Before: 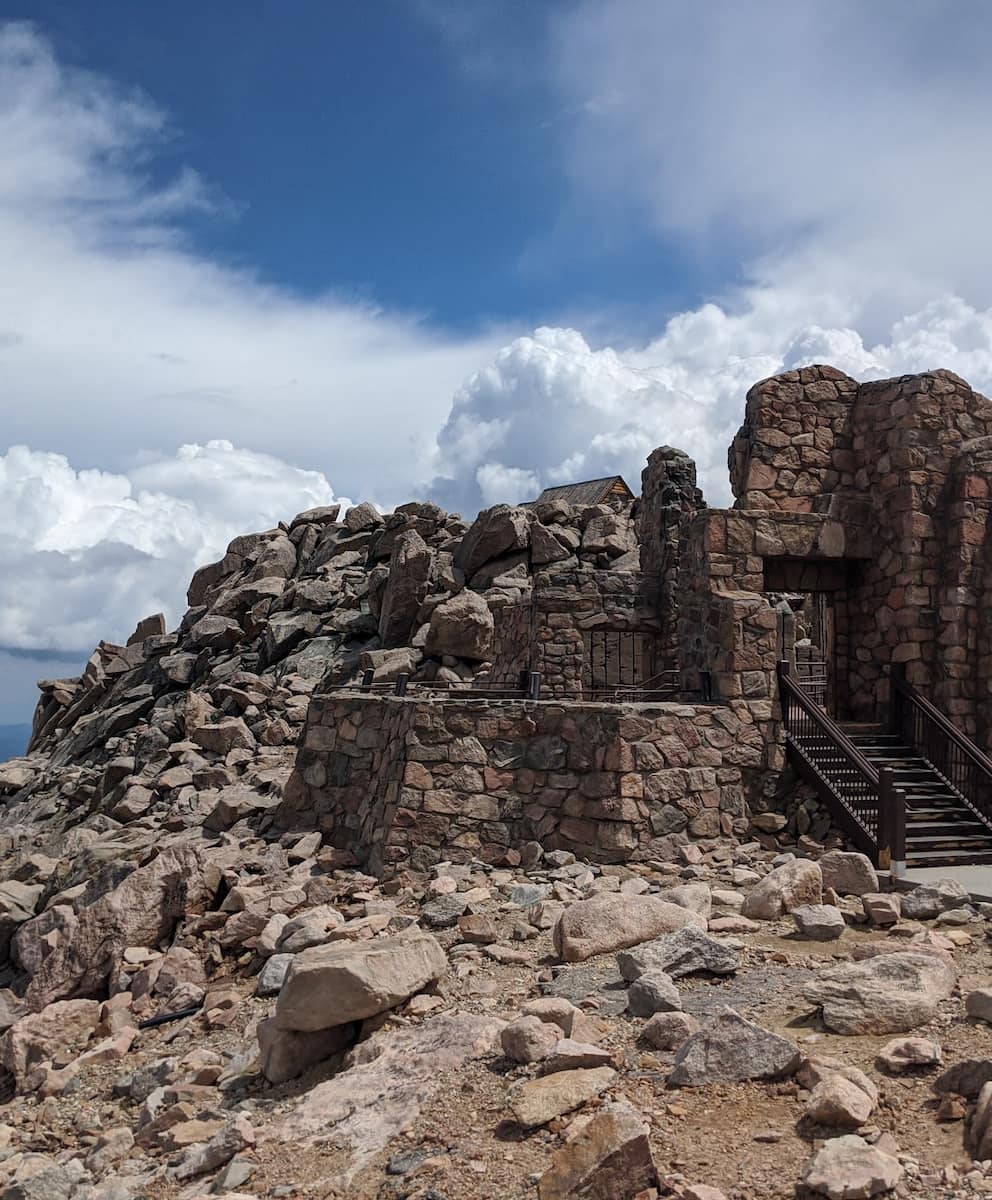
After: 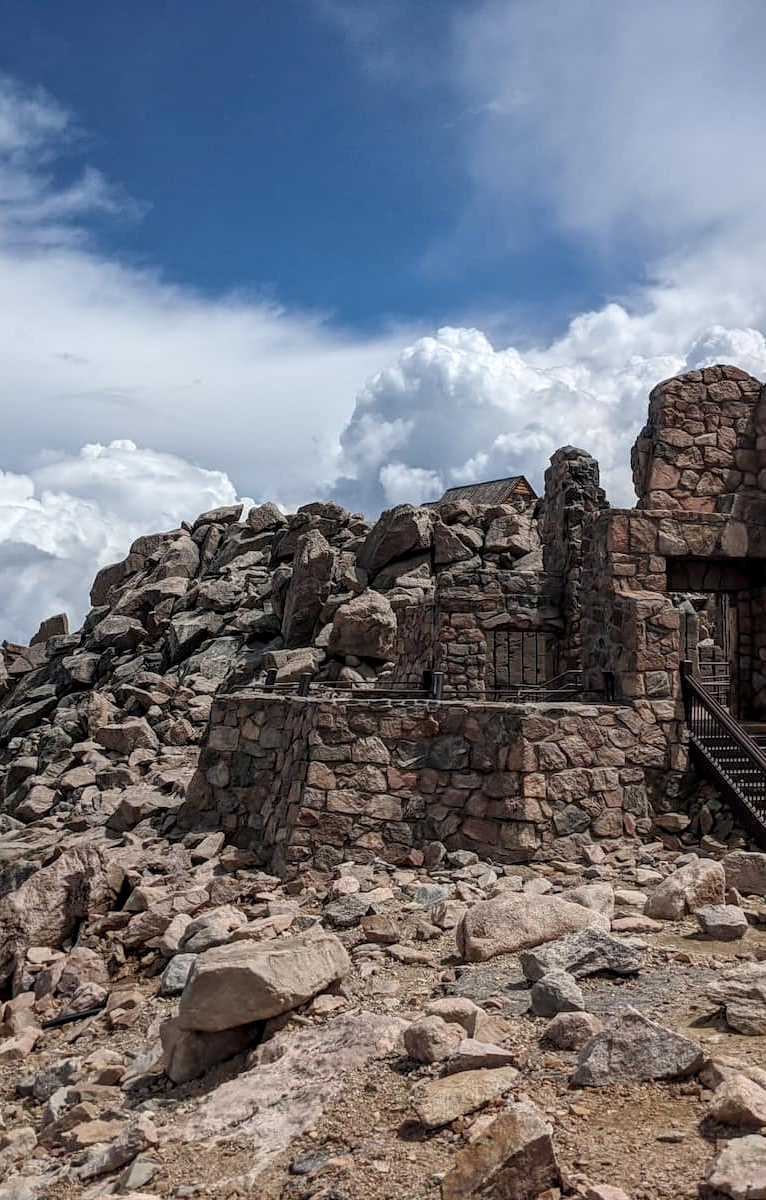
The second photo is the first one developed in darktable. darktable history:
crop: left 9.846%, right 12.871%
local contrast: detail 130%
